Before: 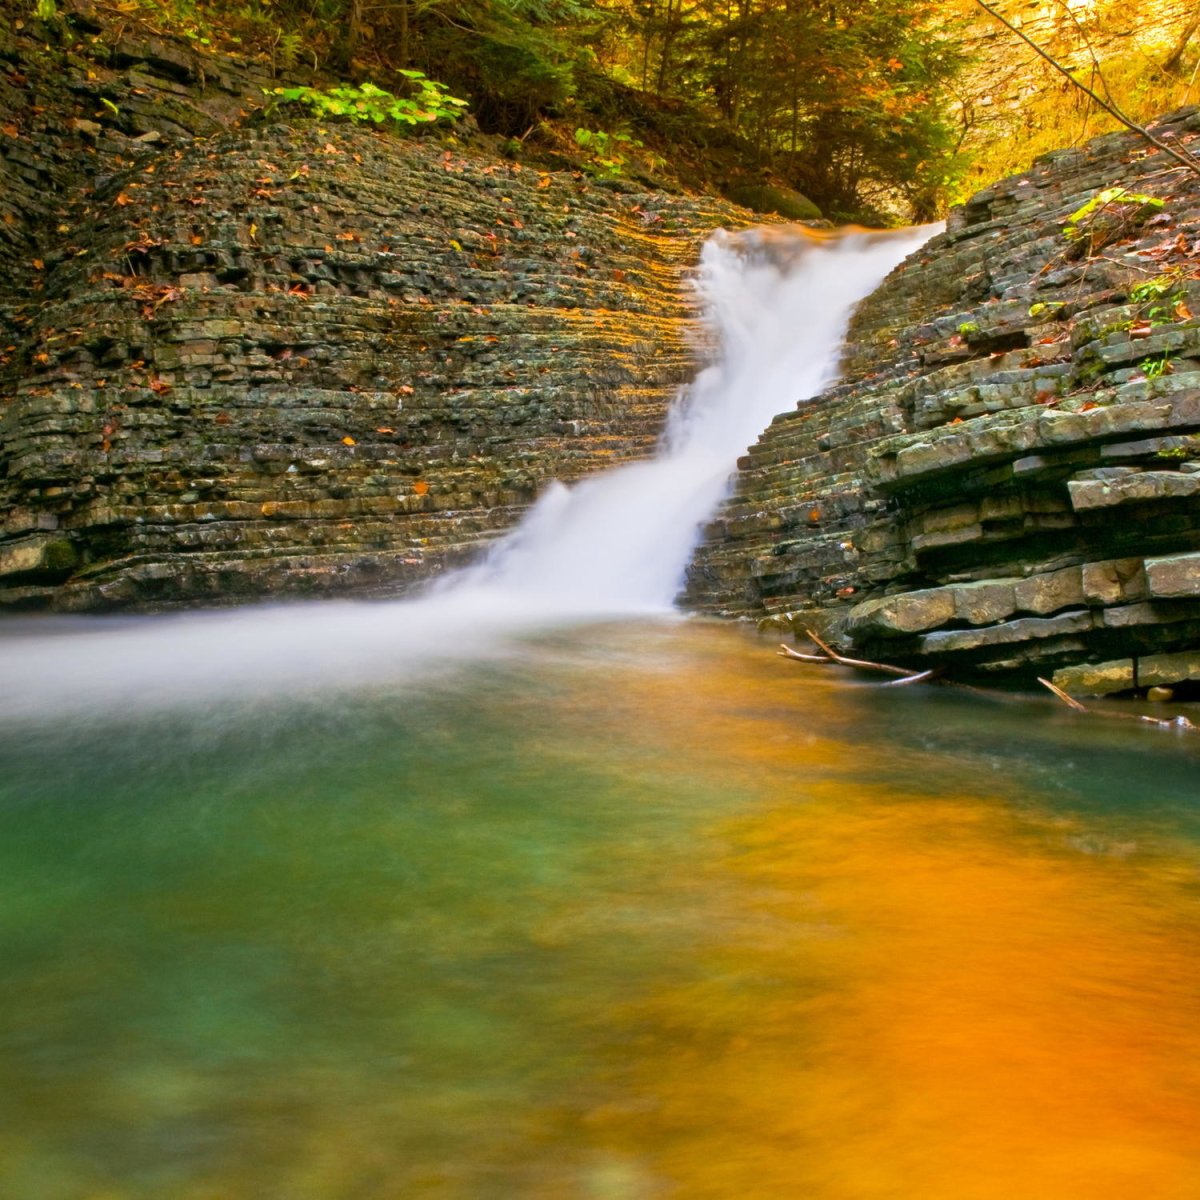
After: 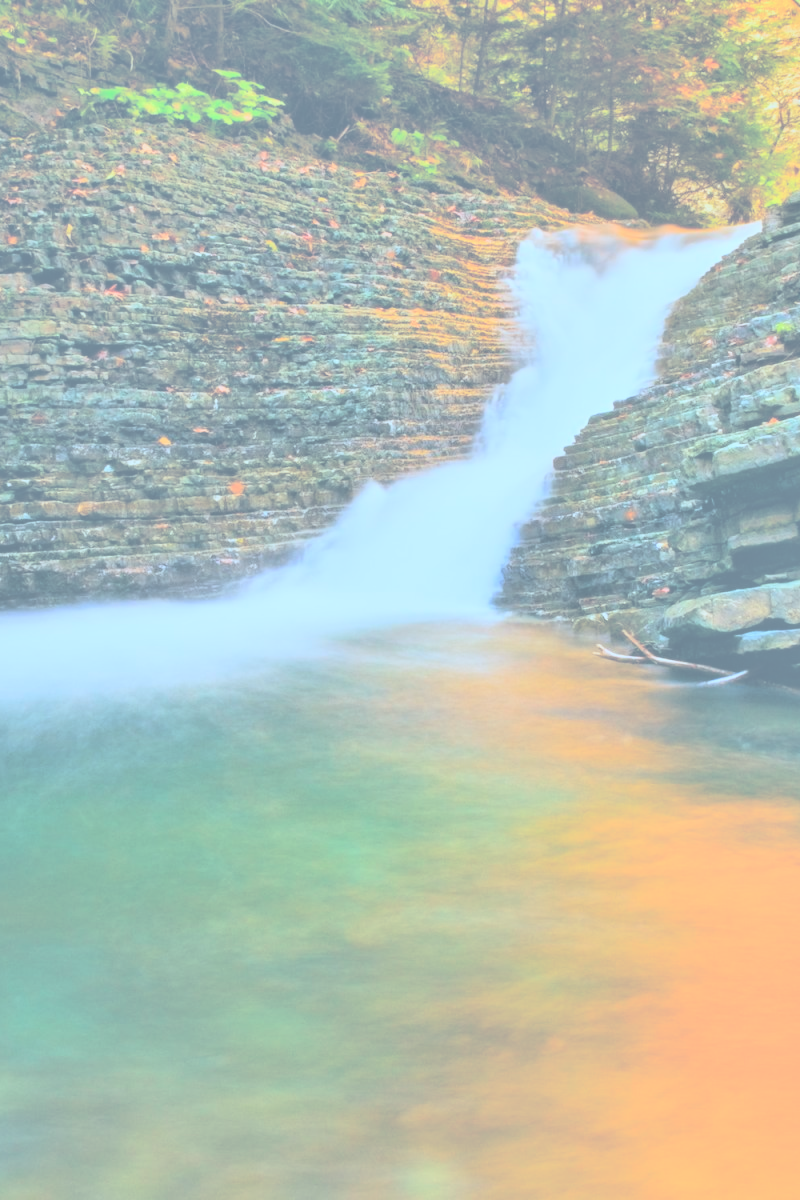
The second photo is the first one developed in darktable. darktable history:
crop: left 15.39%, right 17.929%
shadows and highlights: white point adjustment 0.903, soften with gaussian
exposure: black level correction -0.086, compensate highlight preservation false
color correction: highlights a* -9.73, highlights b* -21.77
contrast brightness saturation: brightness 0.987
filmic rgb: black relative exposure -7.5 EV, white relative exposure 4.99 EV, hardness 3.33, contrast 1.297
